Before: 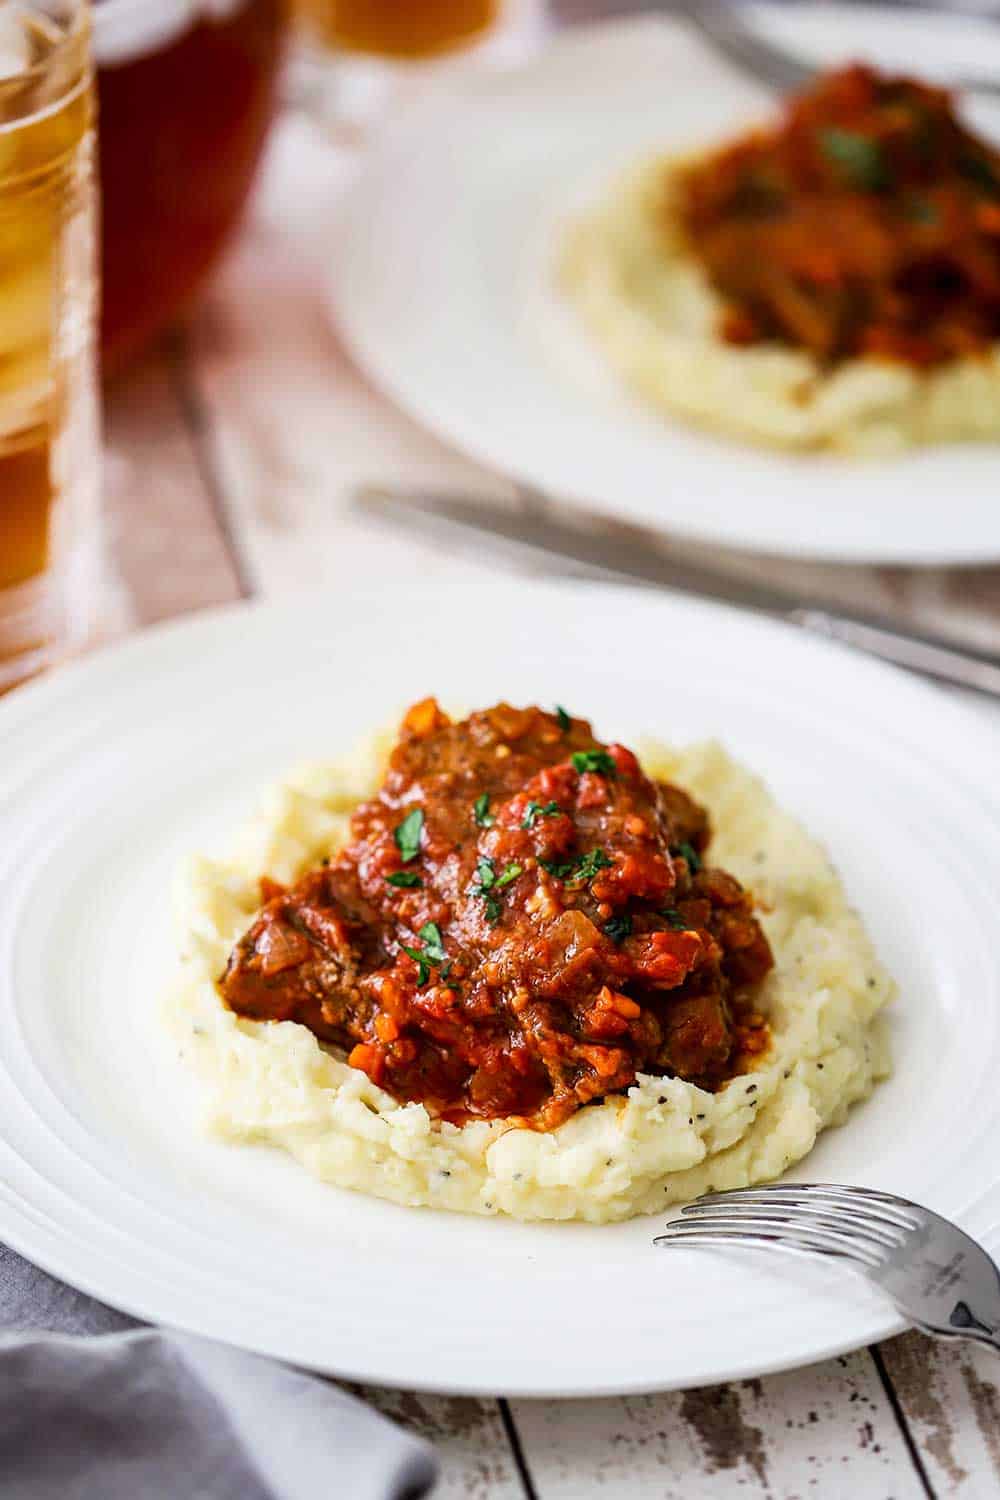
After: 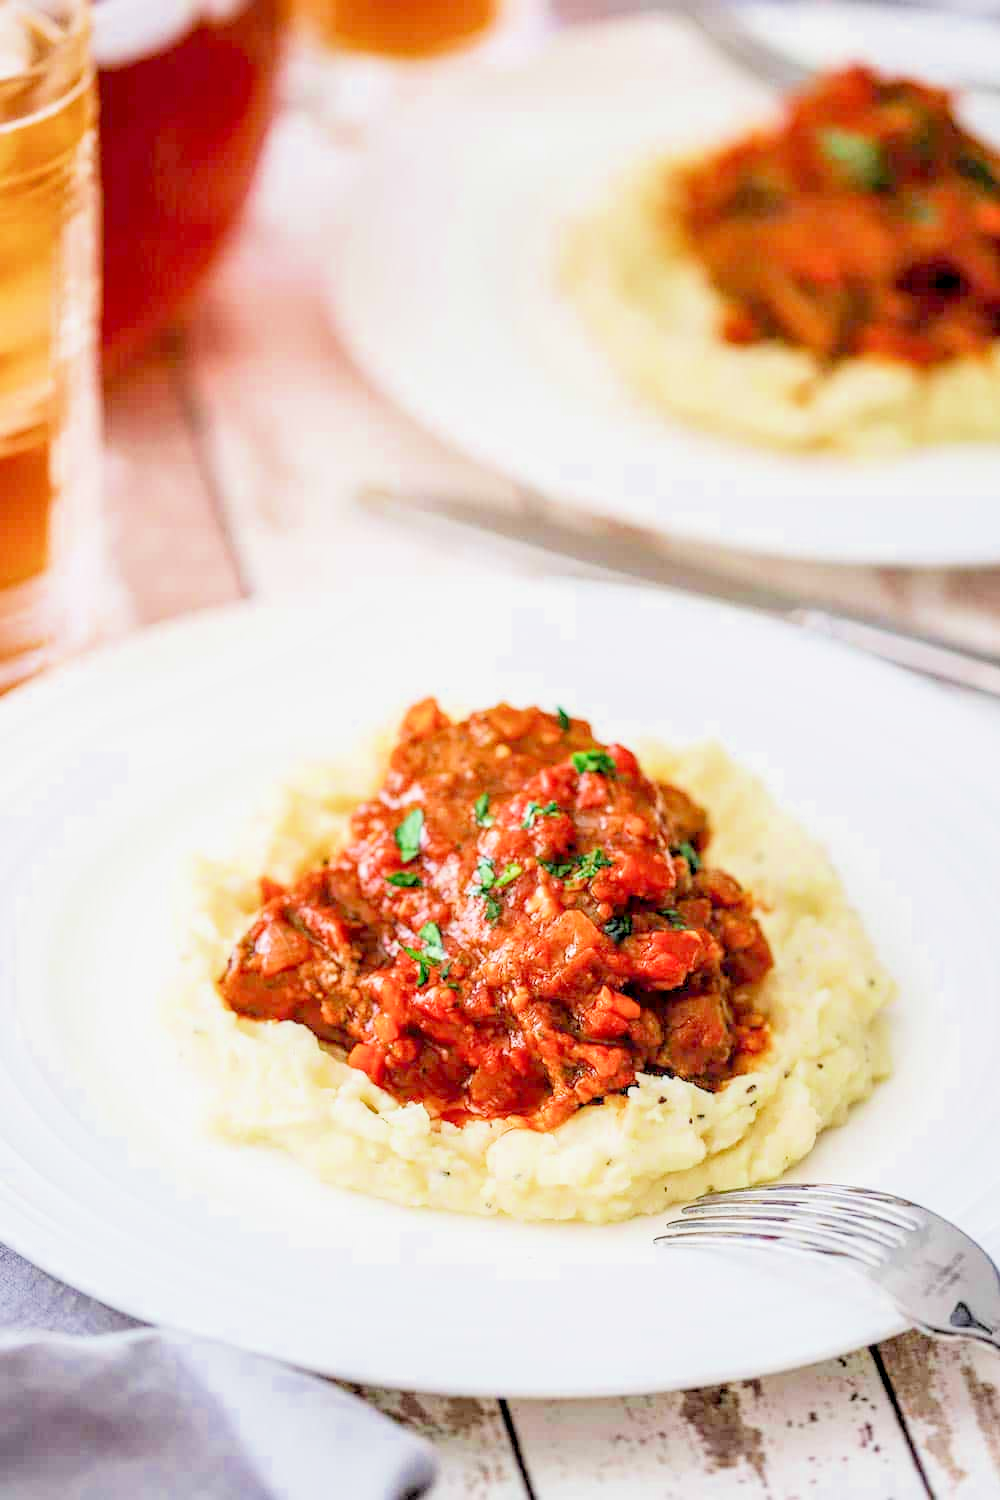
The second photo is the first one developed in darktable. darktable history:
filmic rgb: middle gray luminance 3.51%, black relative exposure -5.9 EV, white relative exposure 6.39 EV, dynamic range scaling 22.39%, target black luminance 0%, hardness 2.28, latitude 46.25%, contrast 0.783, highlights saturation mix 99.84%, shadows ↔ highlights balance 0.221%, add noise in highlights 0, preserve chrominance max RGB, color science v3 (2019), use custom middle-gray values true, contrast in highlights soft
local contrast: on, module defaults
